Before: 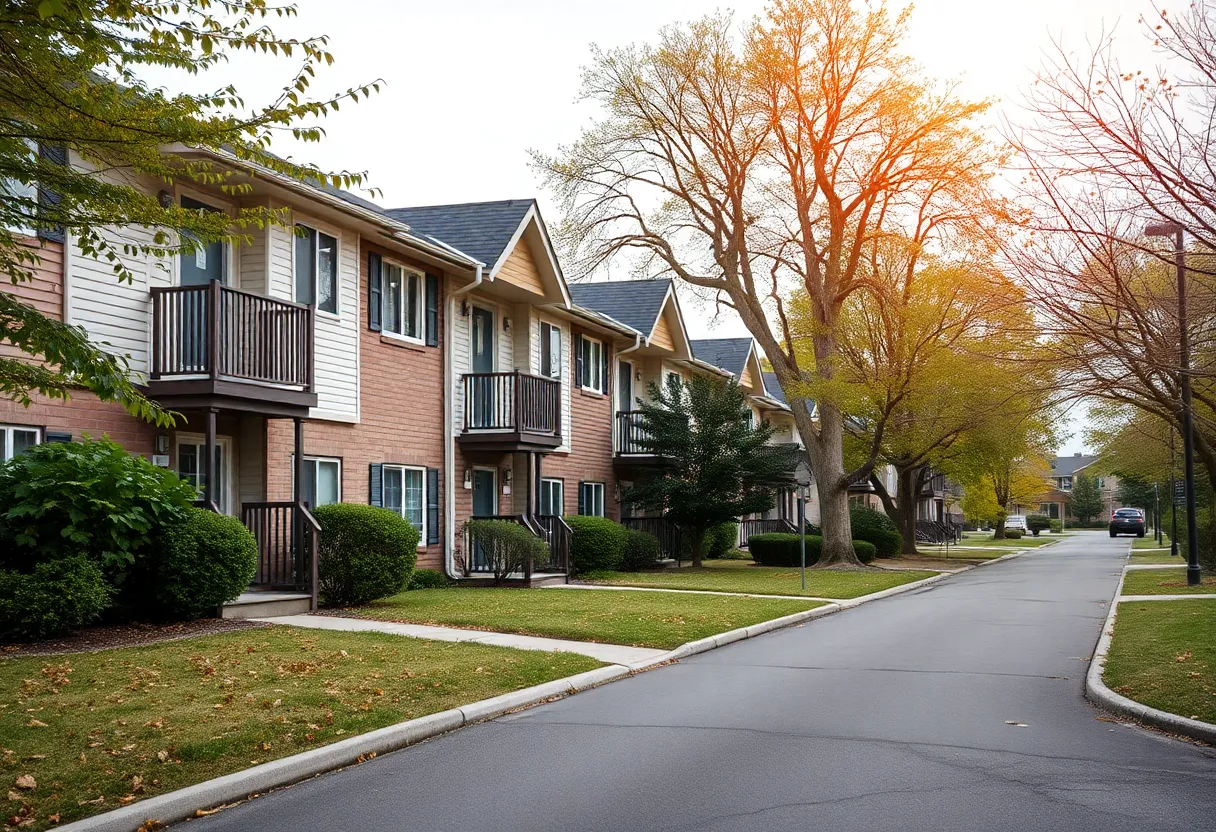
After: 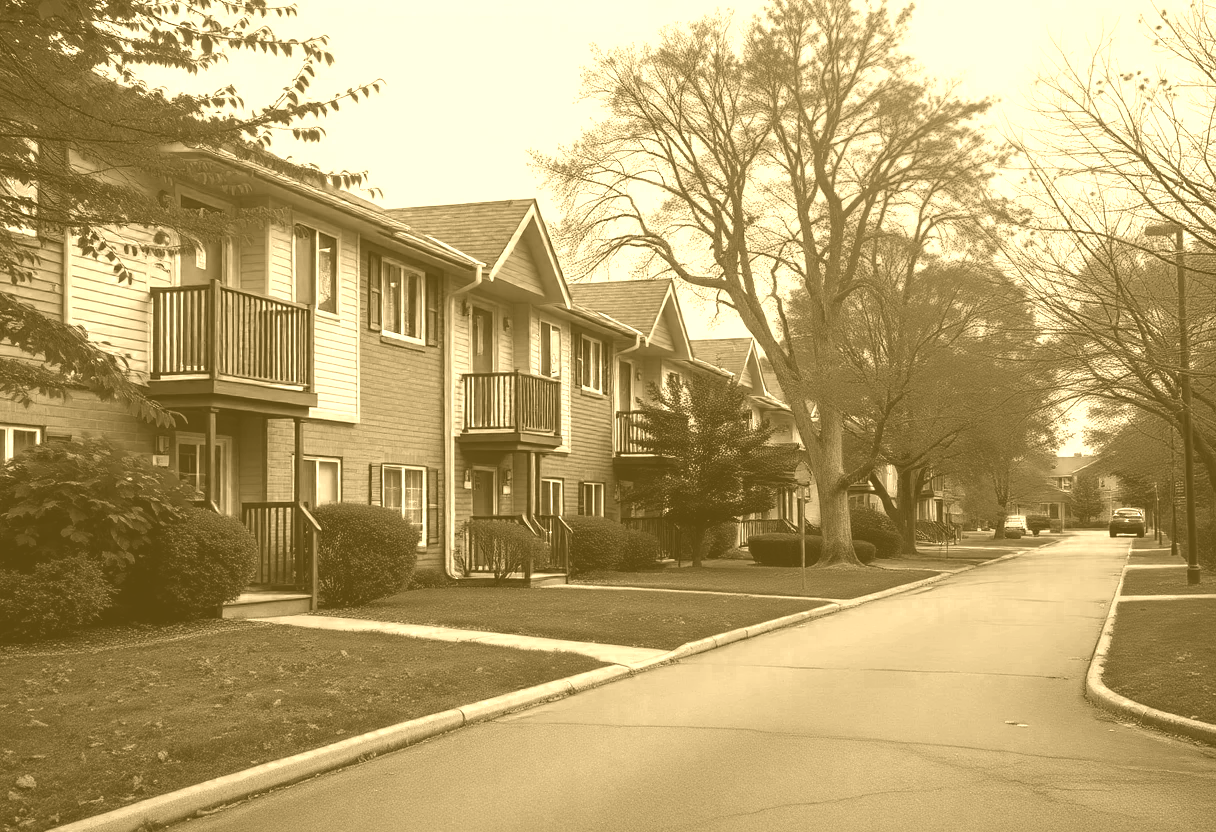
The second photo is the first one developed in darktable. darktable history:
colorize: hue 36°, source mix 100%
color correction: highlights a* -1.43, highlights b* 10.12, shadows a* 0.395, shadows b* 19.35
color zones: curves: ch0 [(0.287, 0.048) (0.493, 0.484) (0.737, 0.816)]; ch1 [(0, 0) (0.143, 0) (0.286, 0) (0.429, 0) (0.571, 0) (0.714, 0) (0.857, 0)]
